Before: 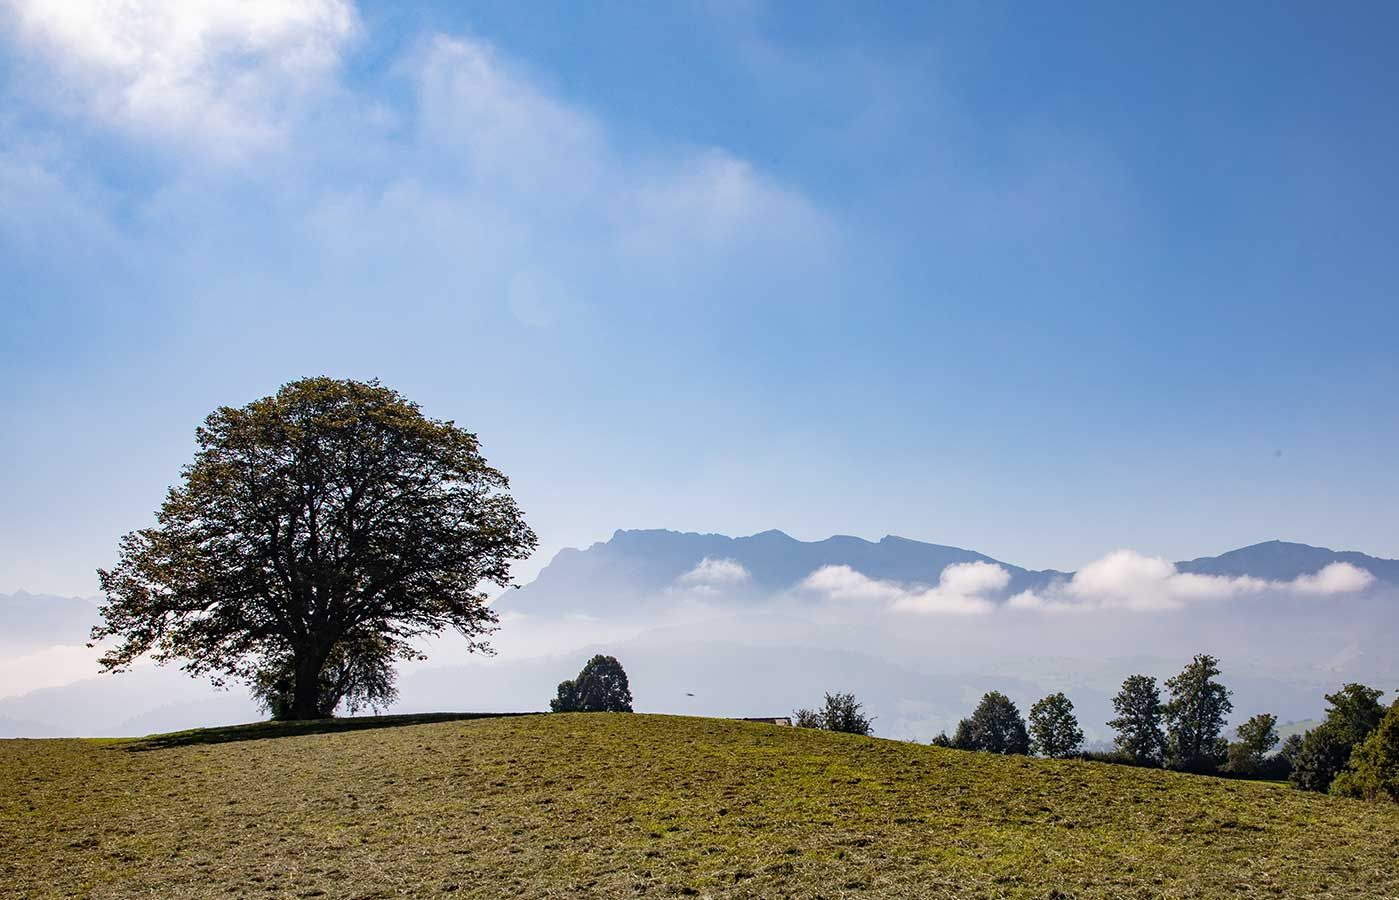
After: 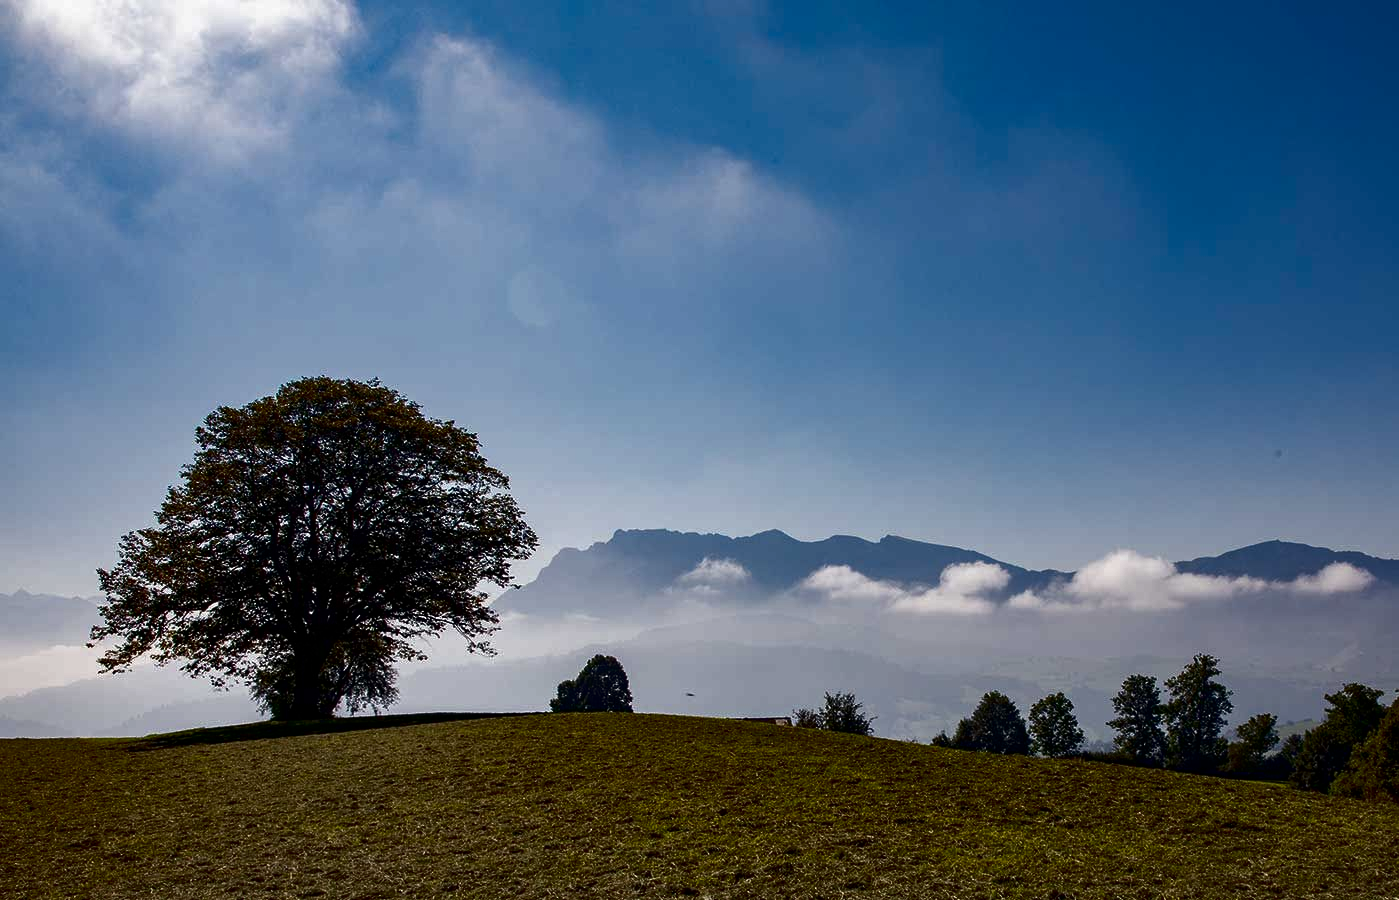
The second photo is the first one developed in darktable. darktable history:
contrast brightness saturation: brightness -0.519
